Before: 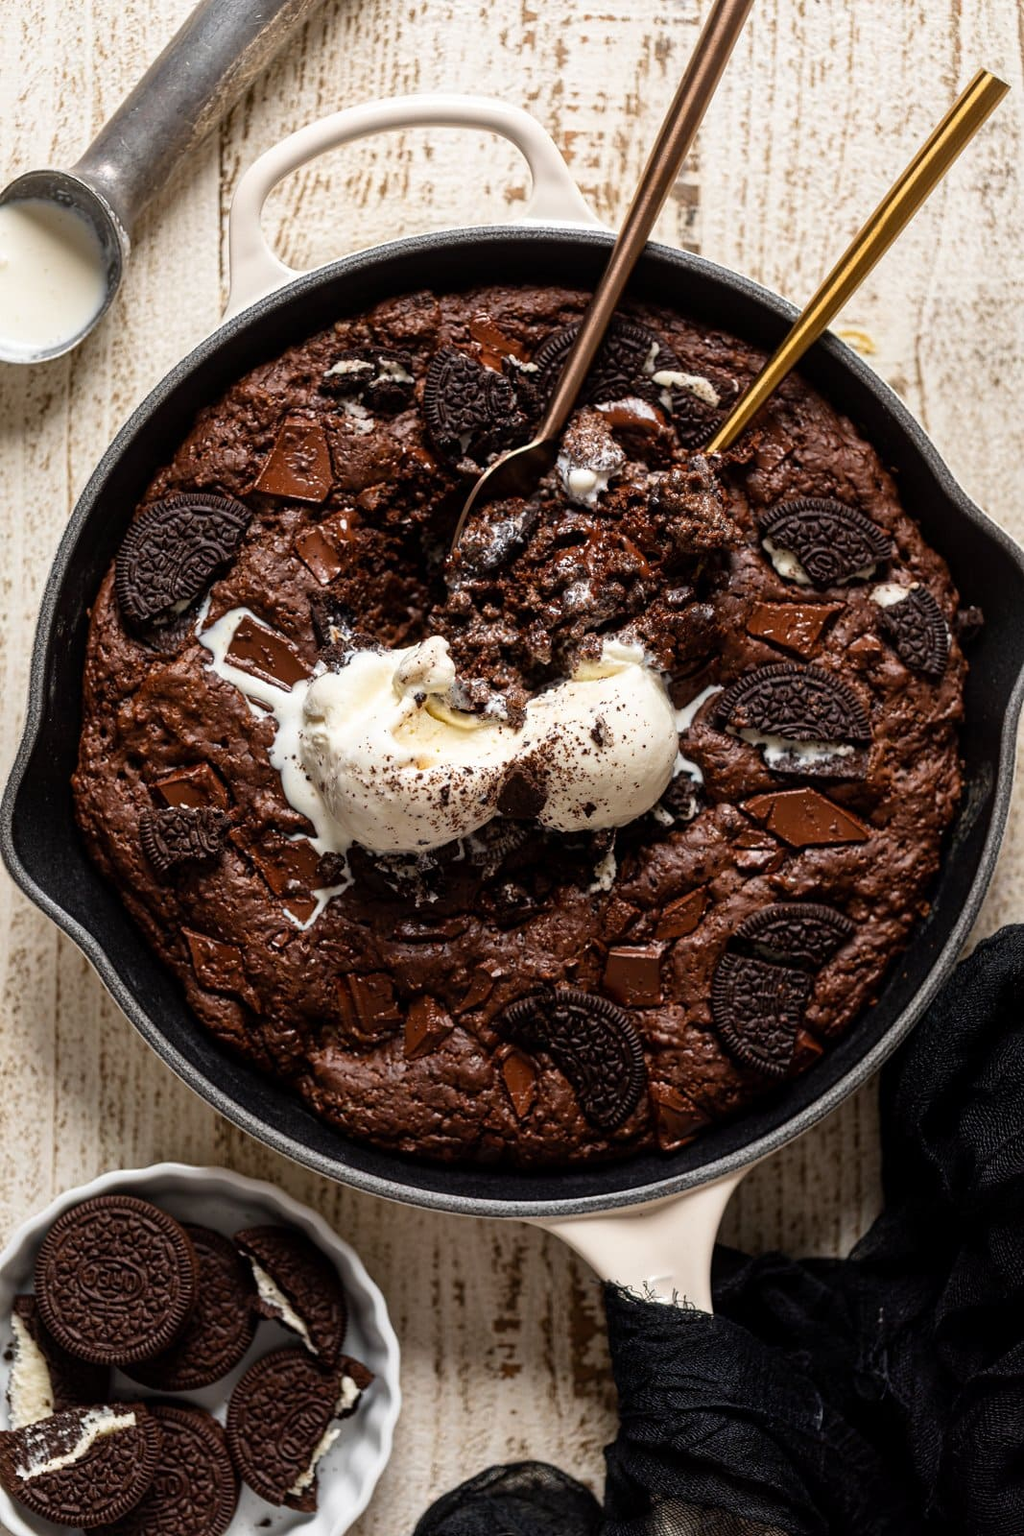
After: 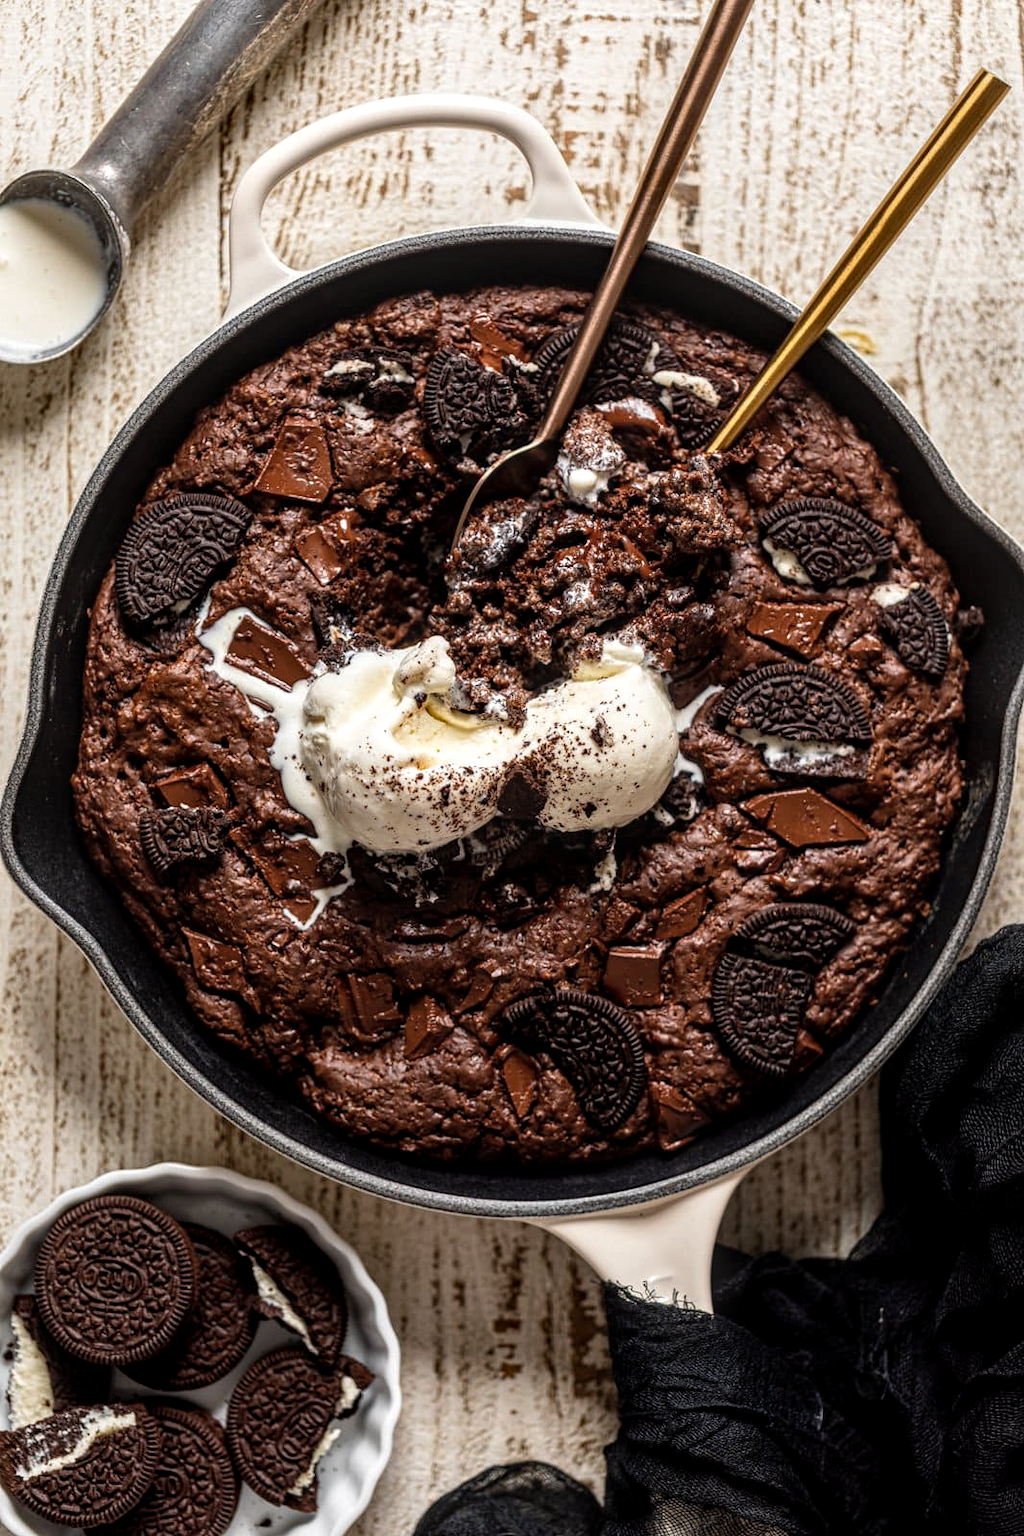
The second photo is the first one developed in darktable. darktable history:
local contrast: highlights 62%, detail 143%, midtone range 0.429
